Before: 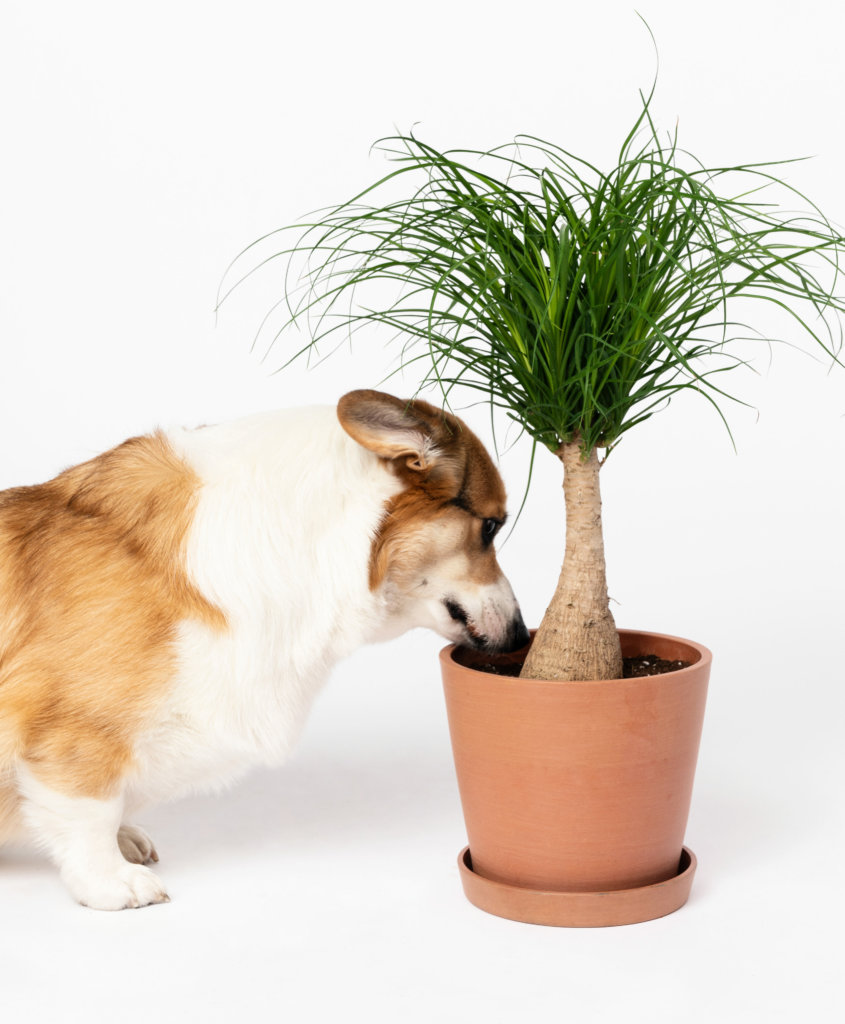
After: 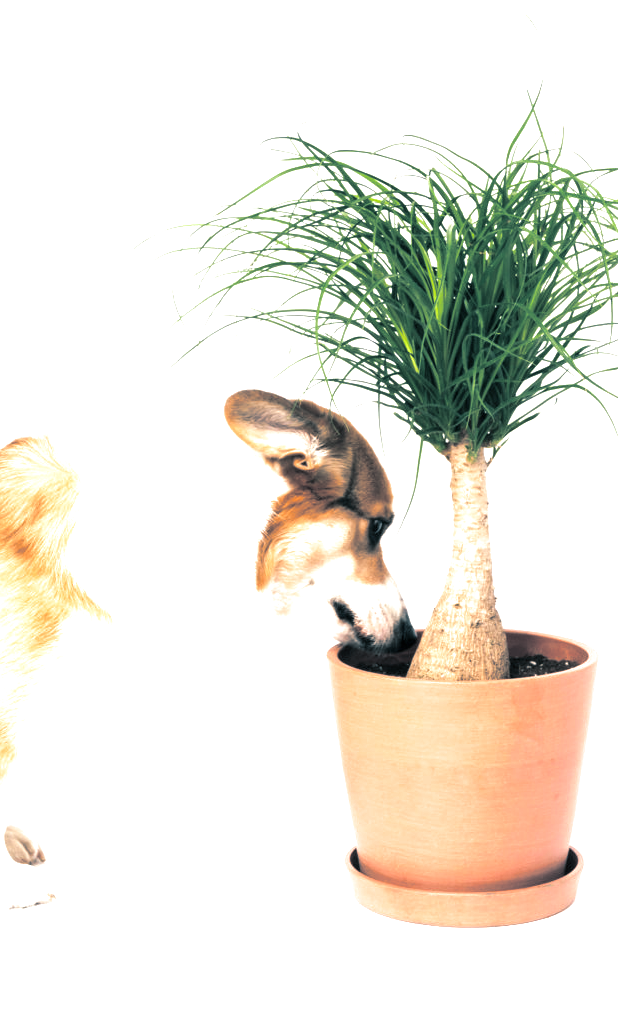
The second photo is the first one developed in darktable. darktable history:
crop: left 13.443%, right 13.31%
split-toning: shadows › hue 205.2°, shadows › saturation 0.43, highlights › hue 54°, highlights › saturation 0.54
exposure: black level correction 0, exposure 1.1 EV, compensate highlight preservation false
